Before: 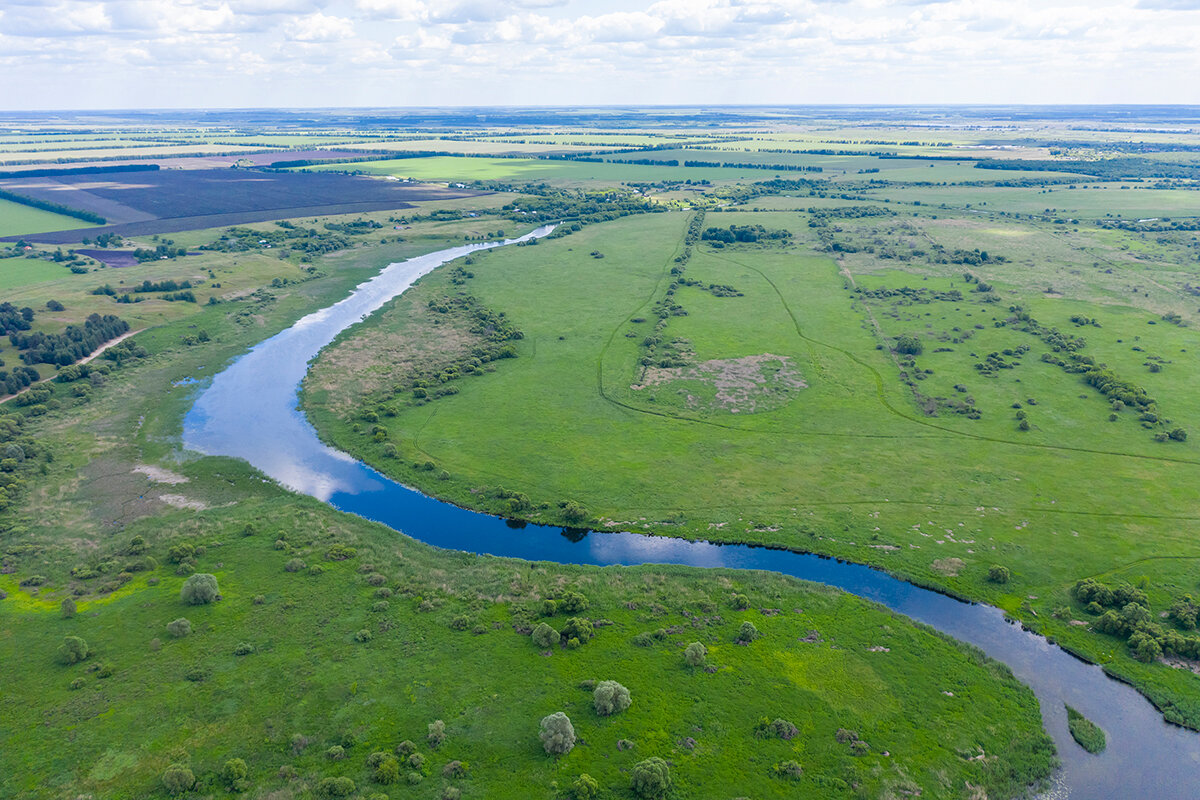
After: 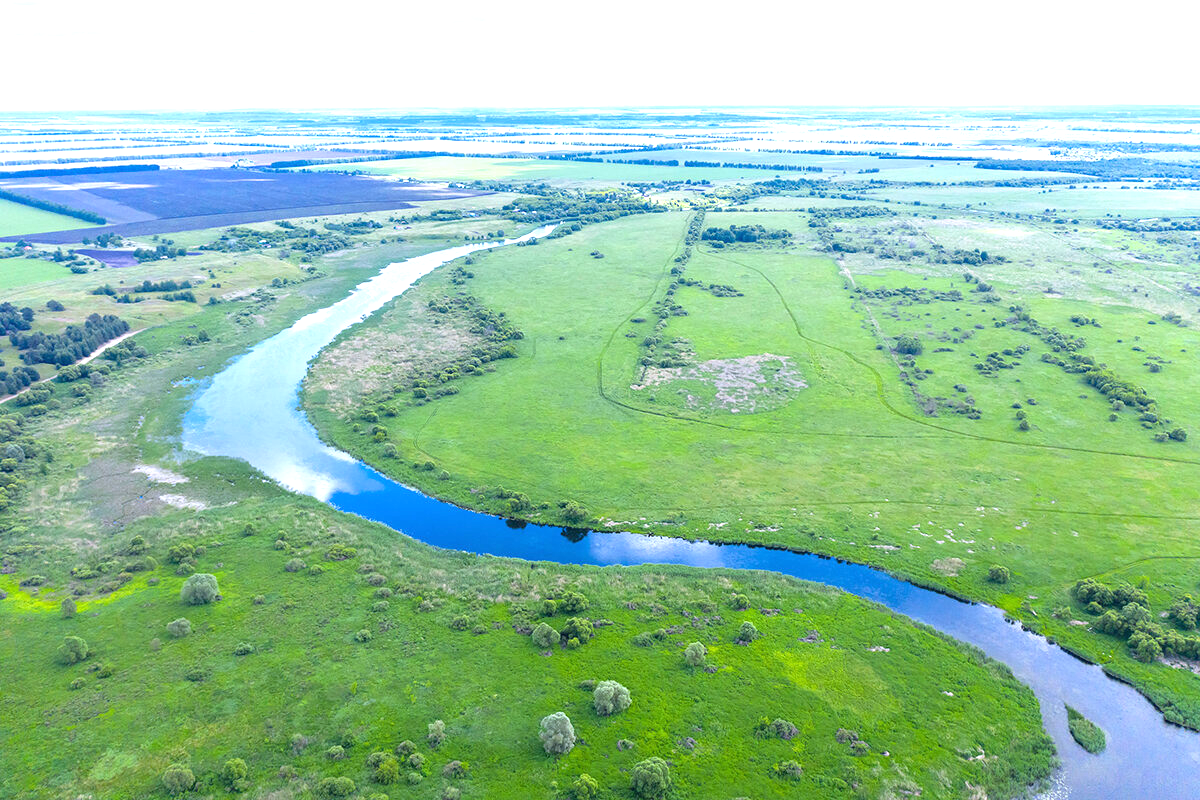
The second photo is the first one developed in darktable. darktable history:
exposure: black level correction 0, exposure 1.1 EV, compensate exposure bias true, compensate highlight preservation false
white balance: red 0.954, blue 1.079
